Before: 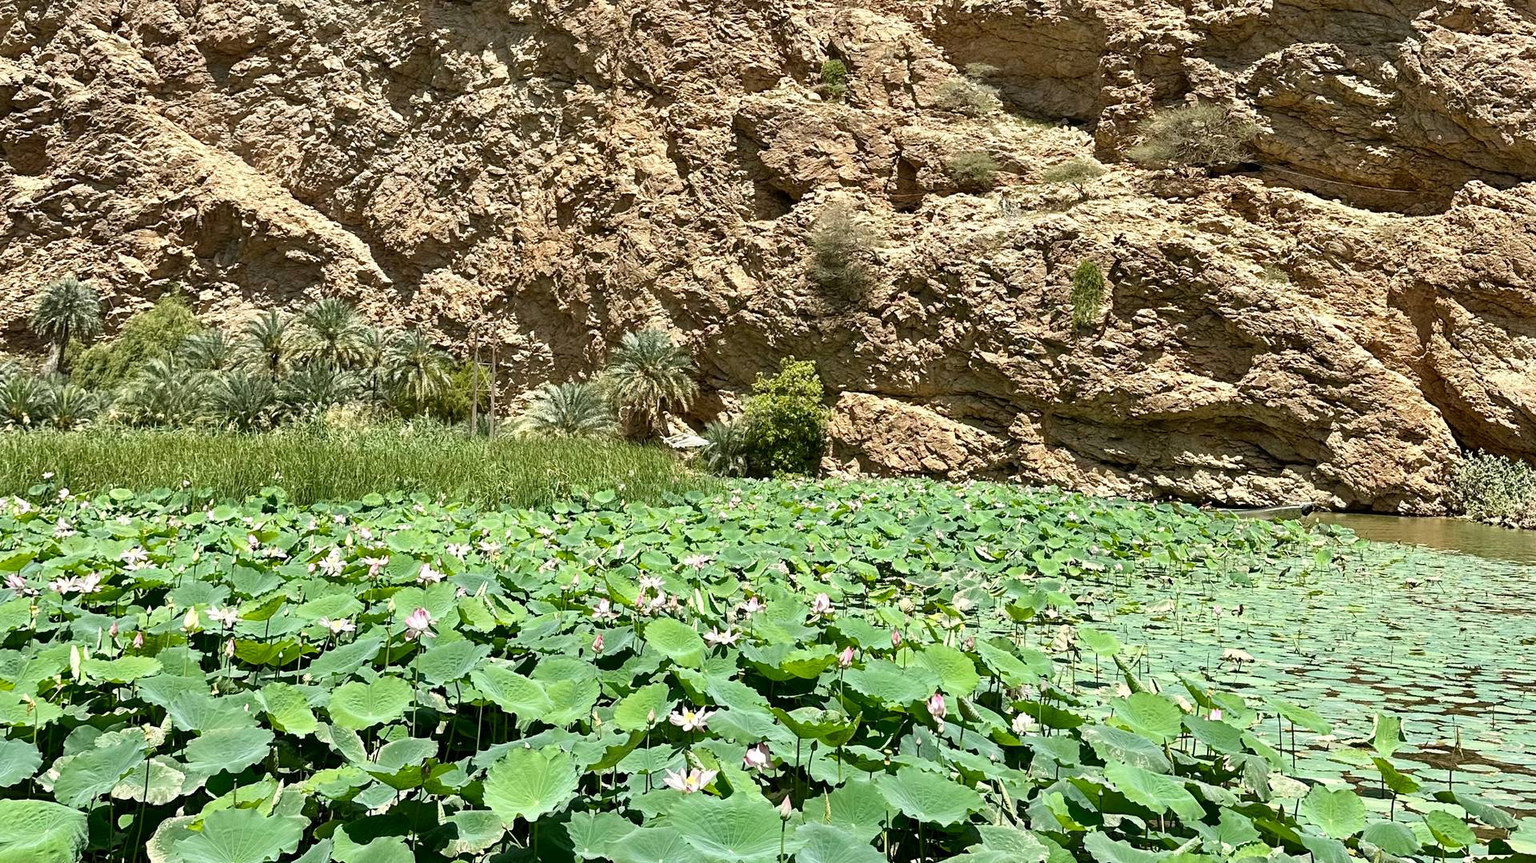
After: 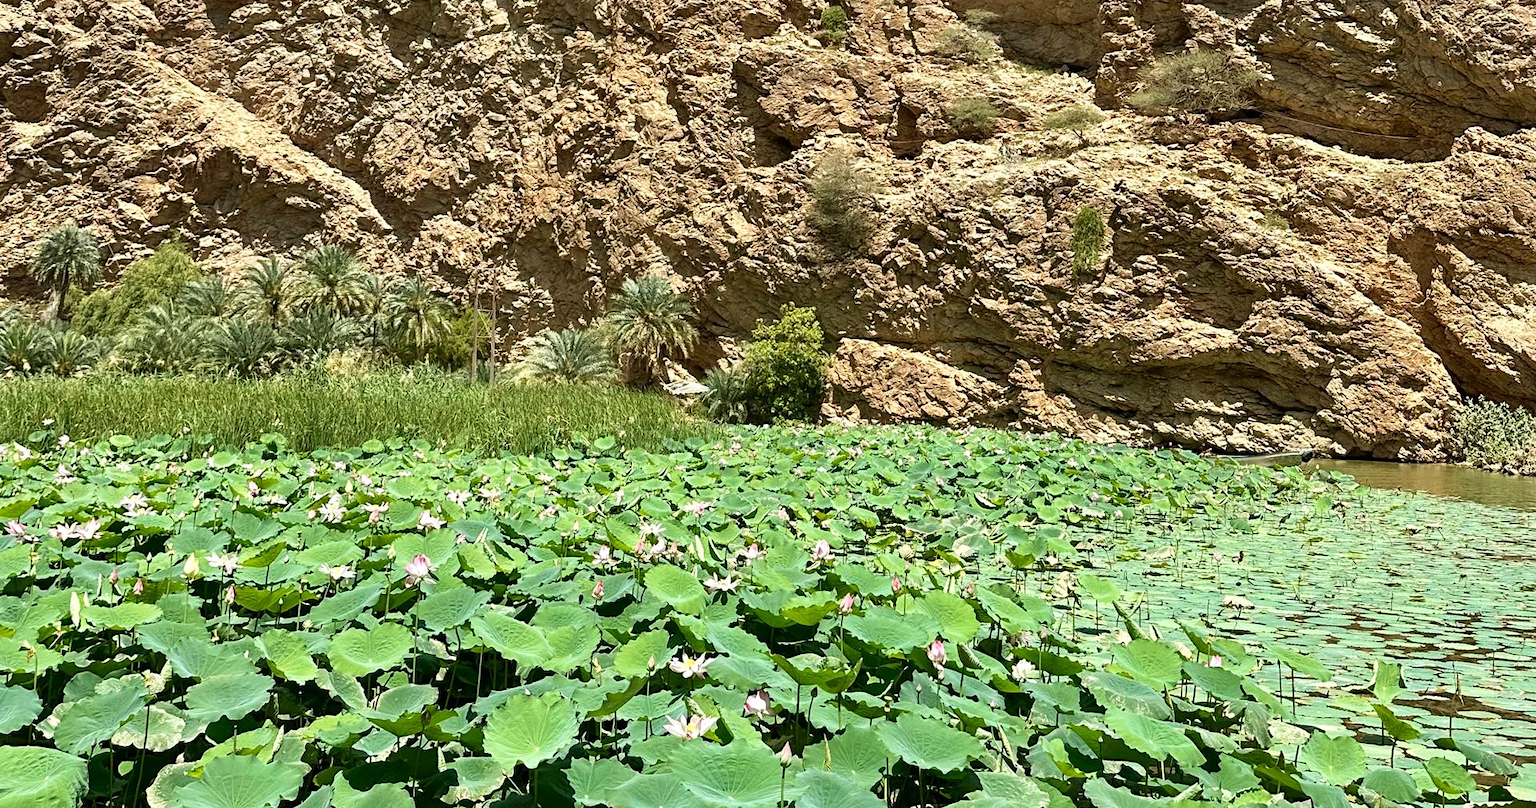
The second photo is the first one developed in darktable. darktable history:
velvia: on, module defaults
crop and rotate: top 6.25%
exposure: compensate highlight preservation false
tone equalizer: on, module defaults
